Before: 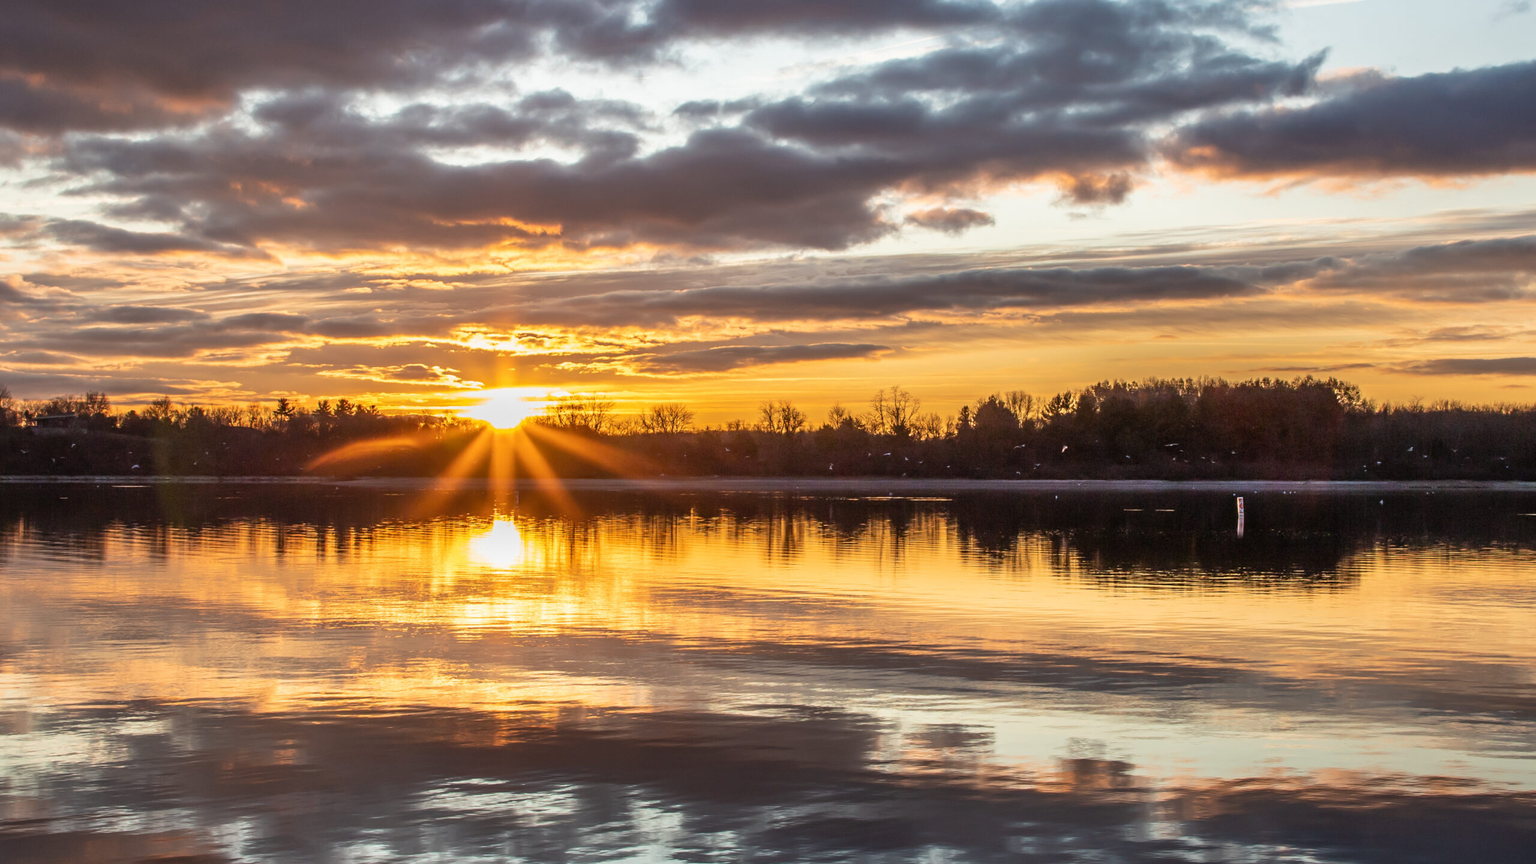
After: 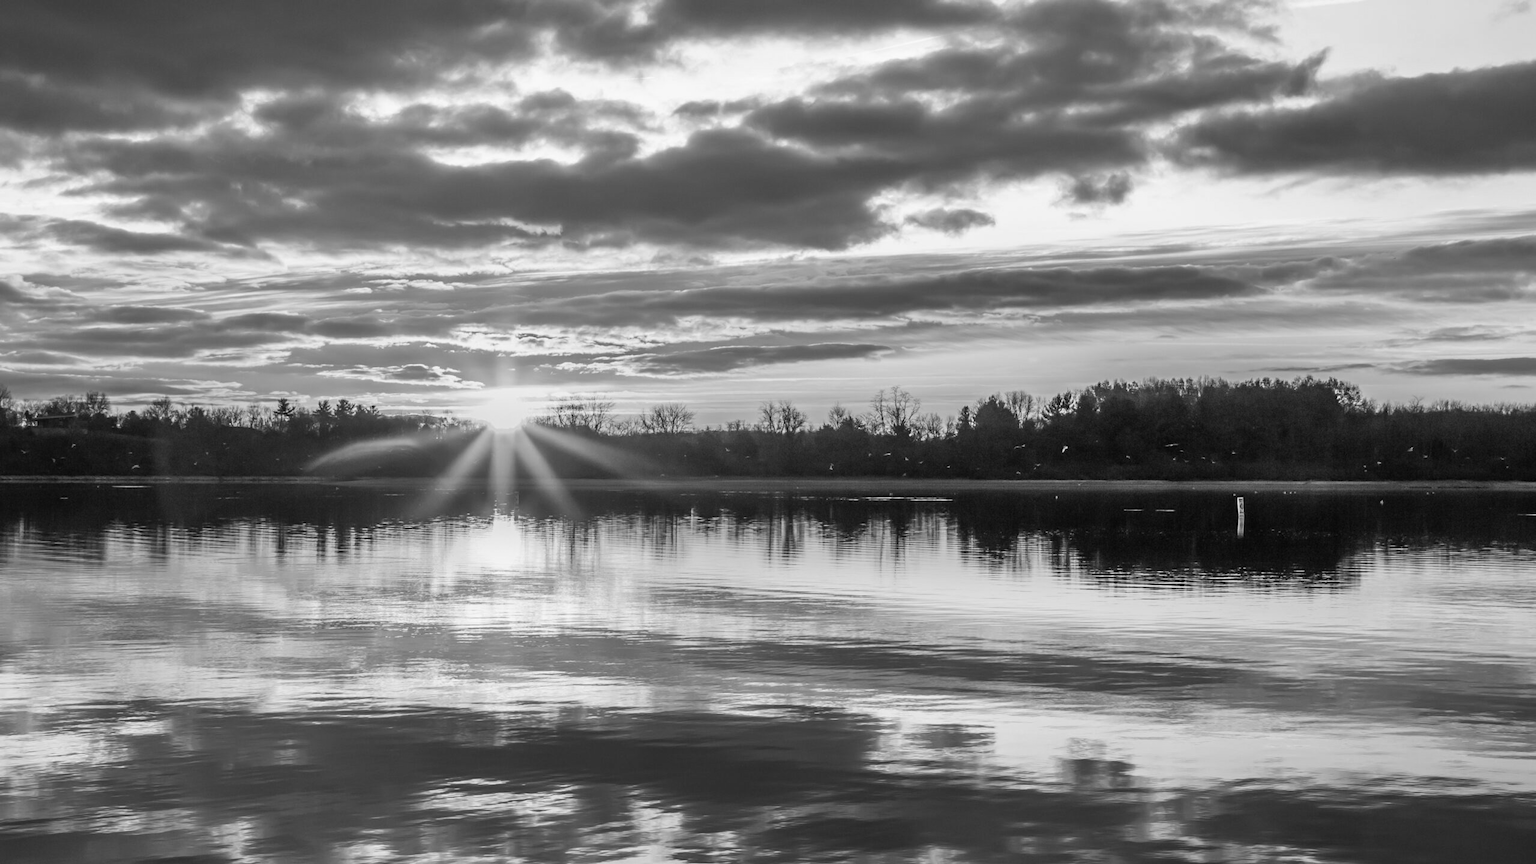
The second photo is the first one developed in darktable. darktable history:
monochrome: on, module defaults
contrast brightness saturation: contrast 0.04, saturation 0.16
